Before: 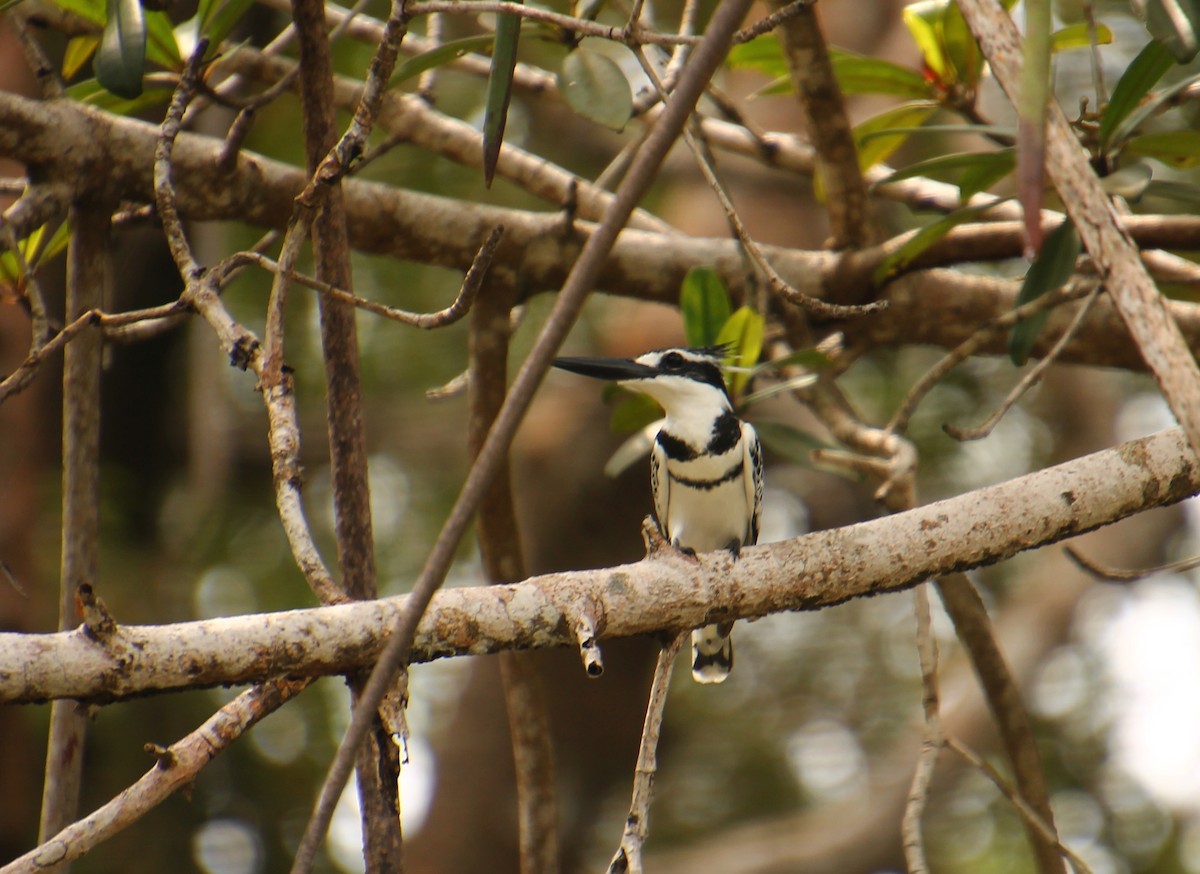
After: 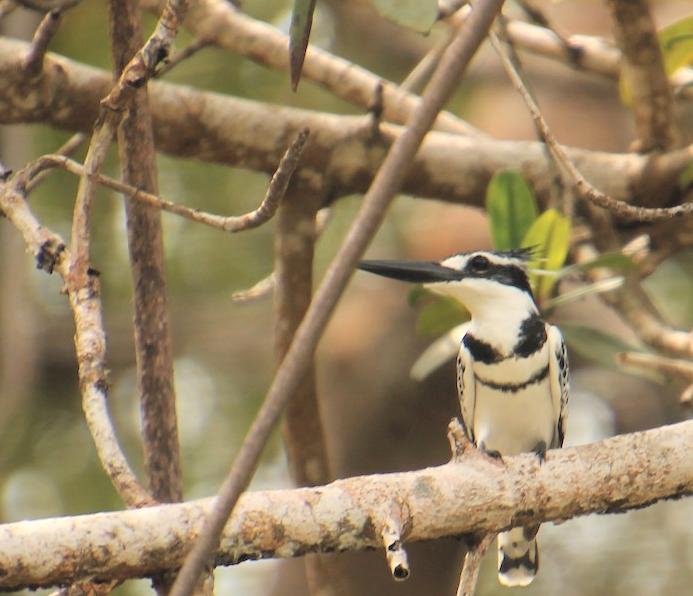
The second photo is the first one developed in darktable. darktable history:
global tonemap: drago (0.7, 100)
crop: left 16.202%, top 11.208%, right 26.045%, bottom 20.557%
